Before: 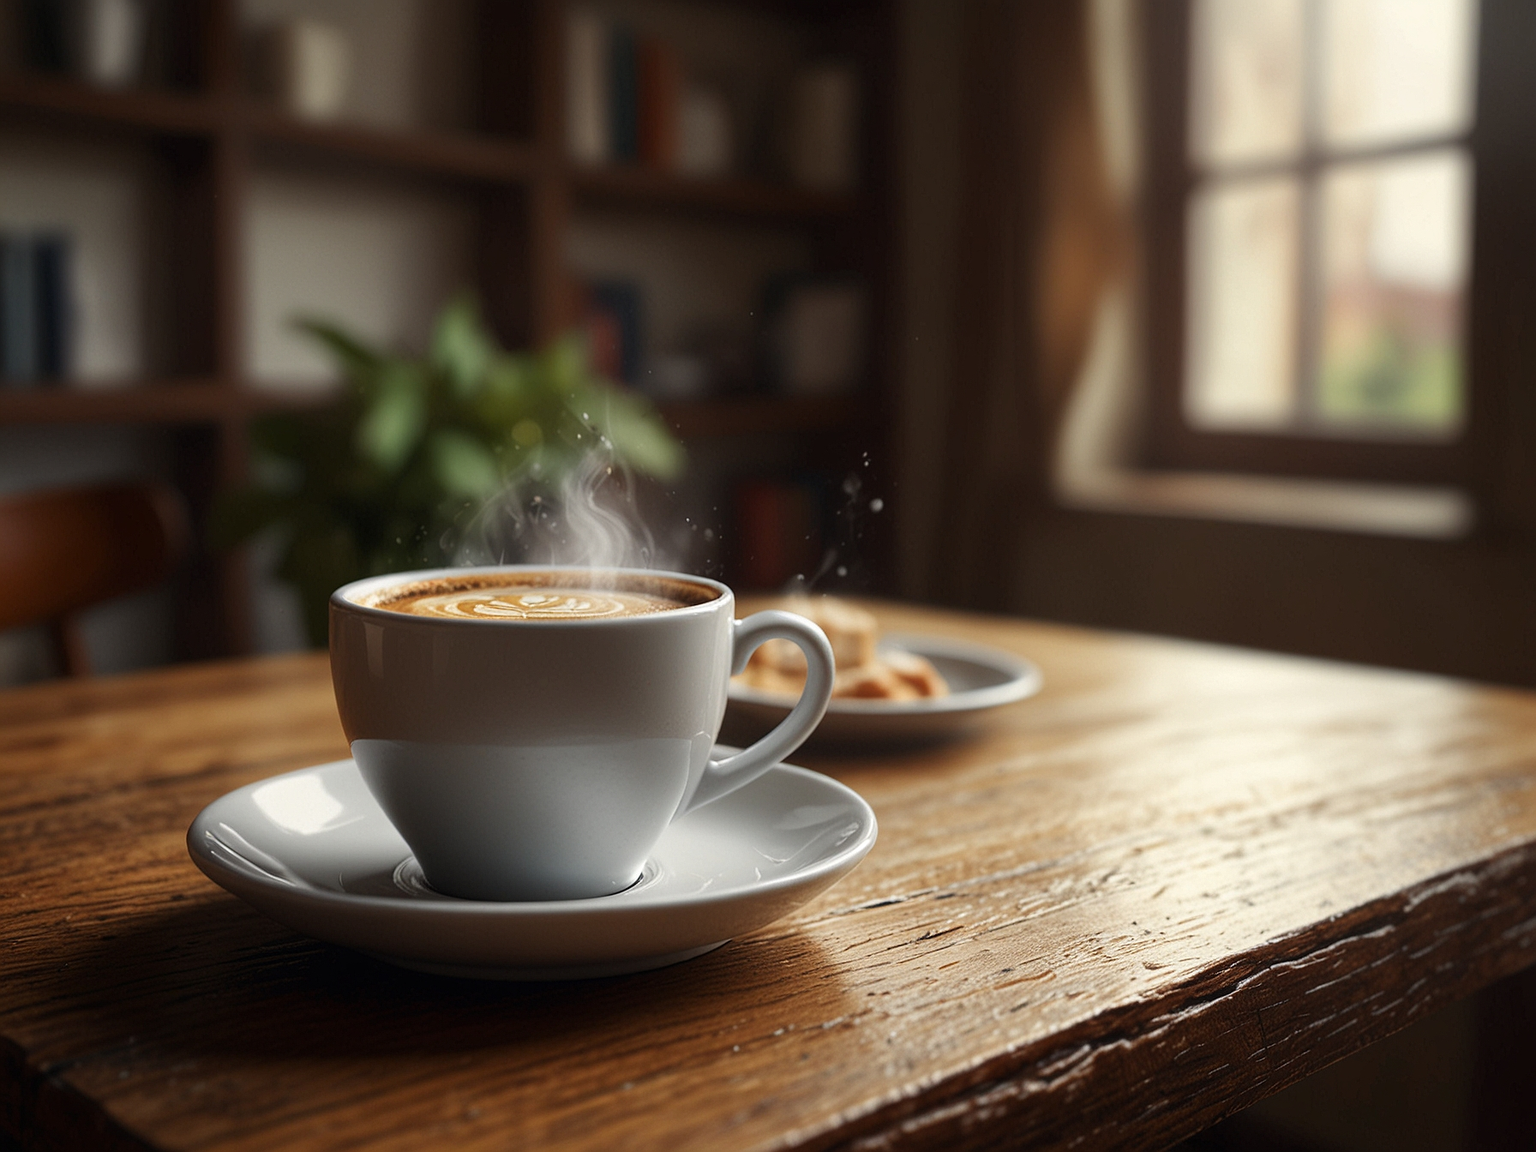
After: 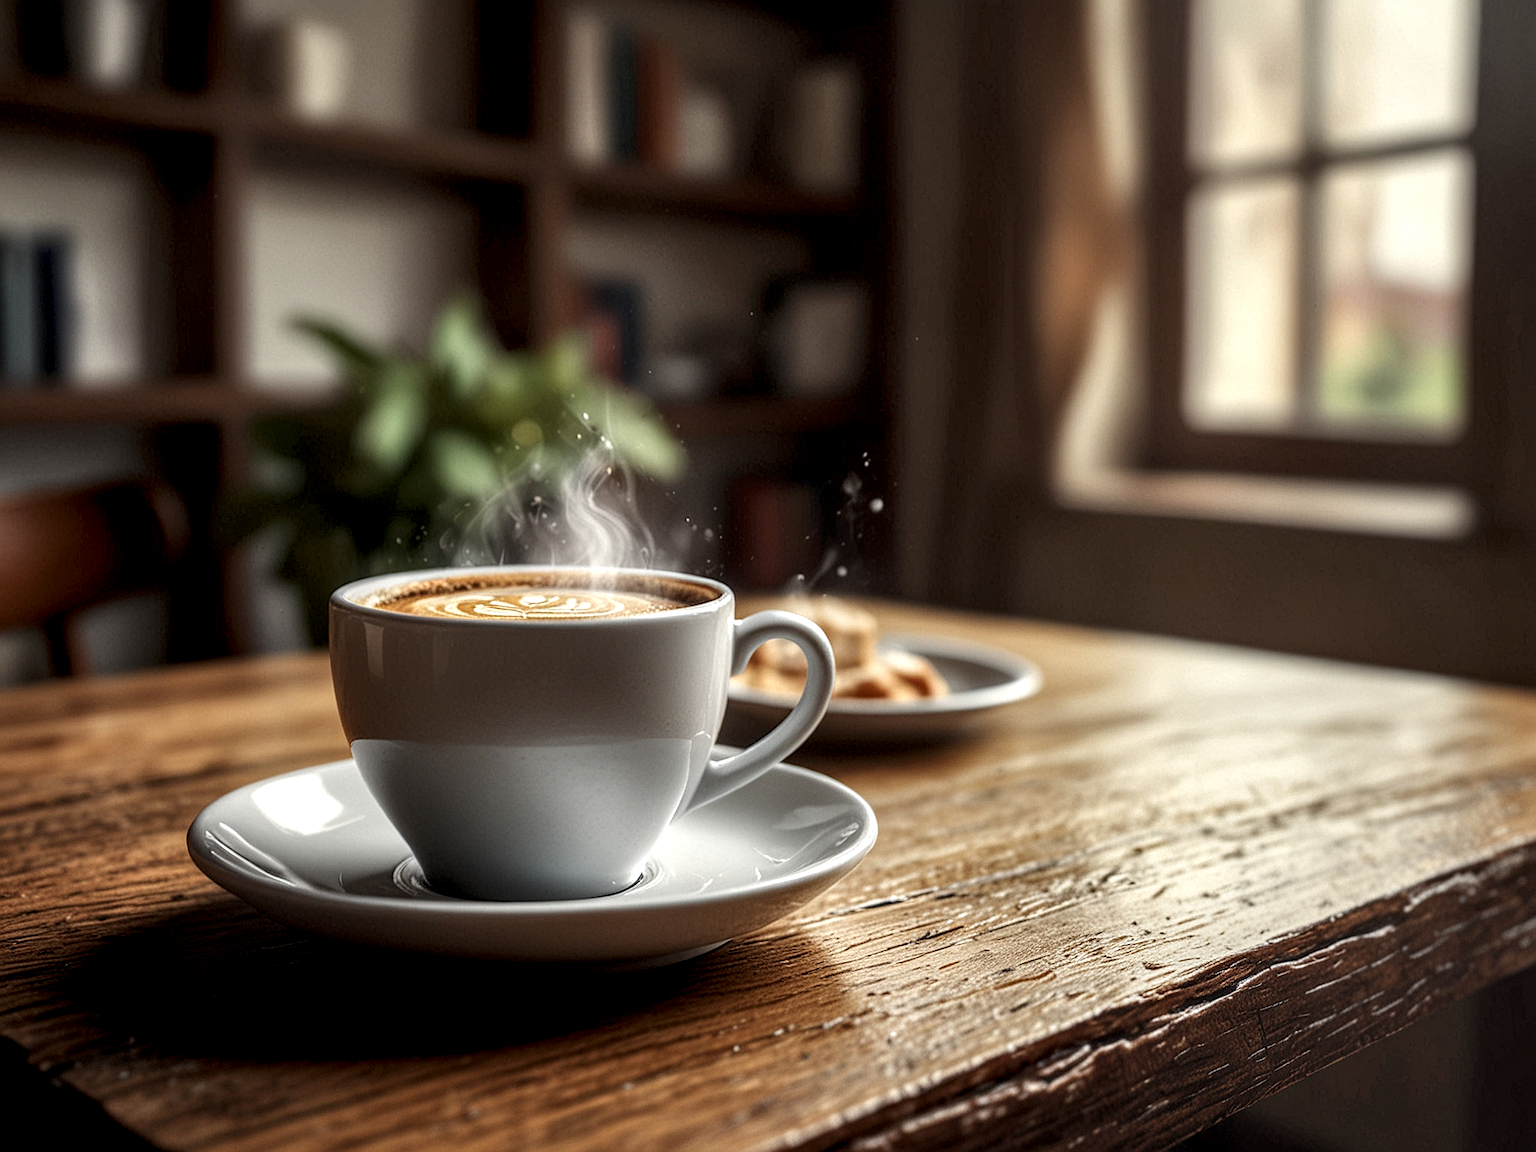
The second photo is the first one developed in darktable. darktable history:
local contrast: highlights 4%, shadows 4%, detail 182%
shadows and highlights: shadows 25.77, highlights -47.97, soften with gaussian
